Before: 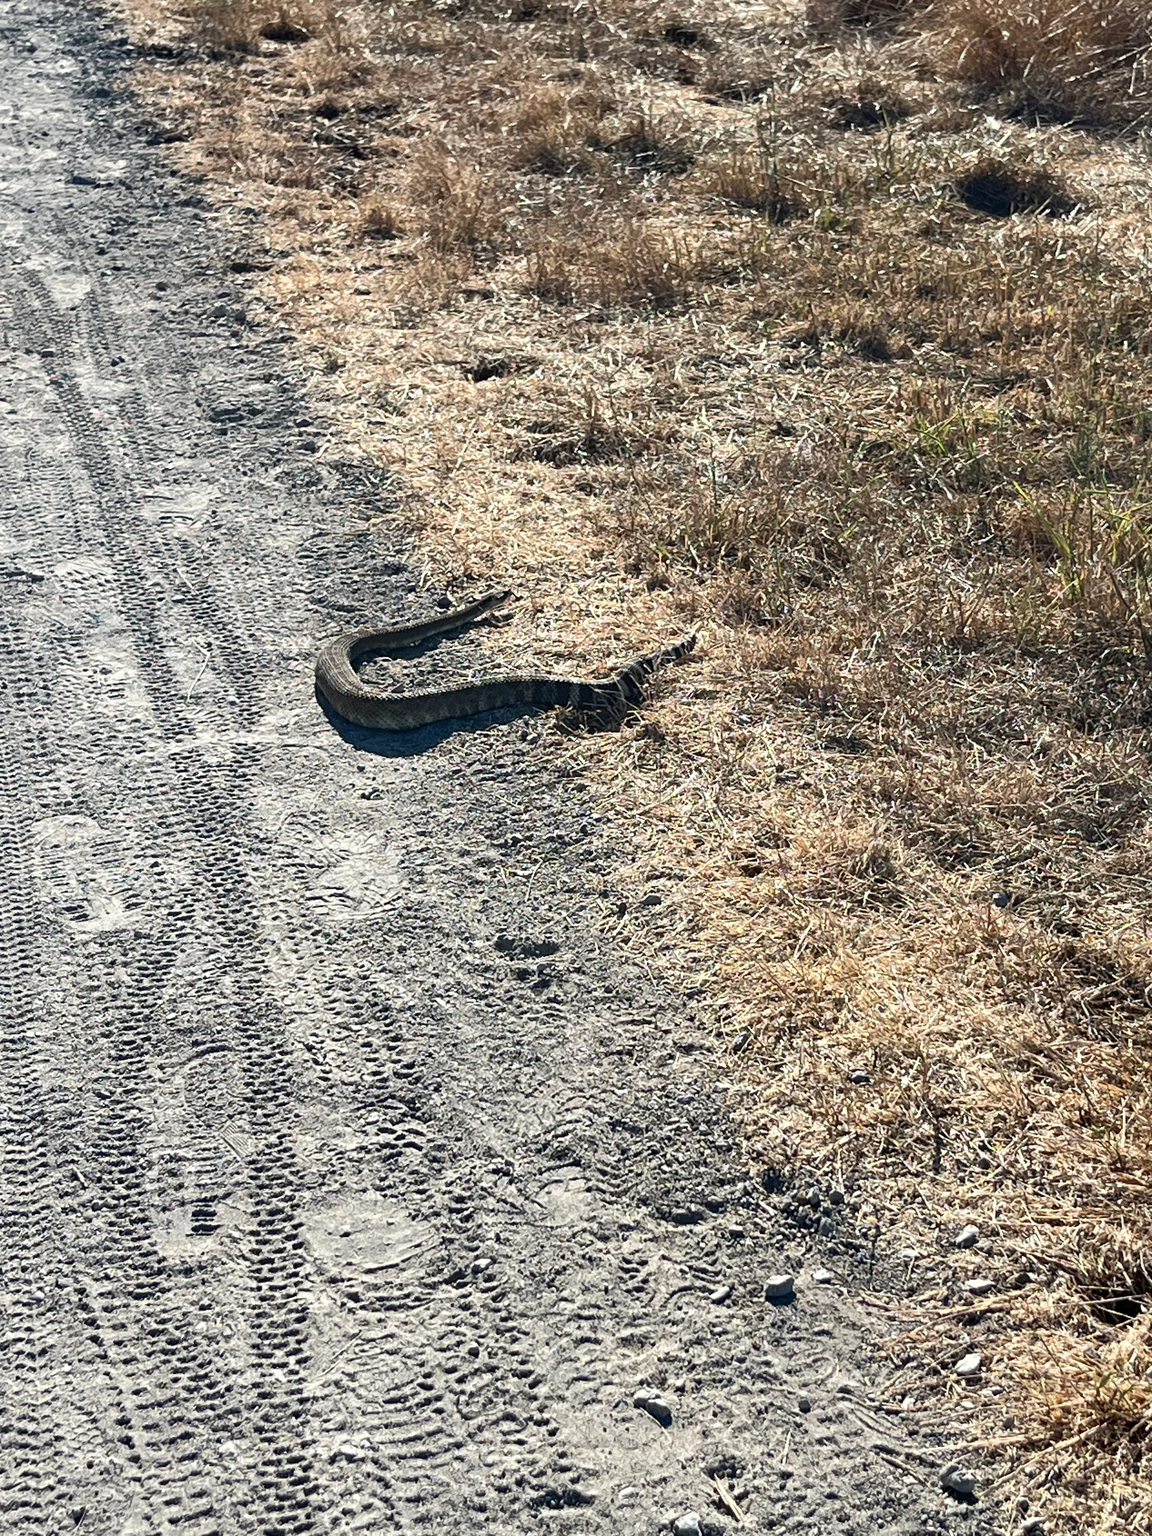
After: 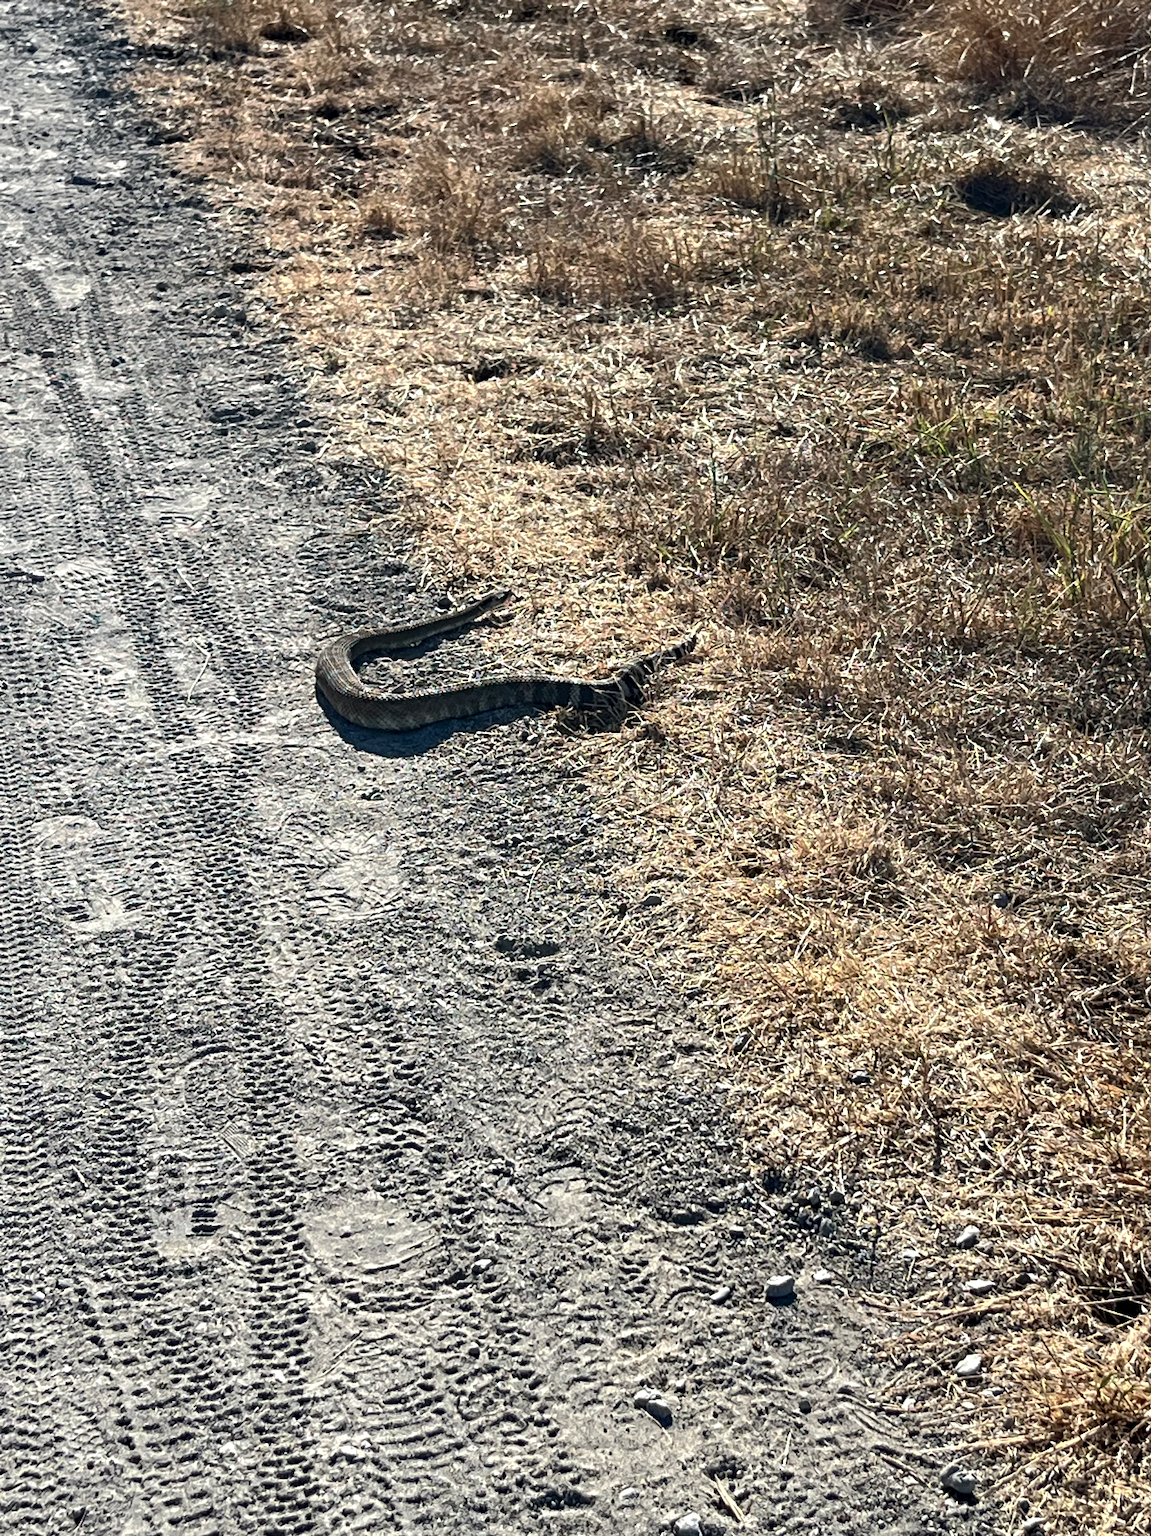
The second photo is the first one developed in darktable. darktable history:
tone equalizer: on, module defaults
base curve: curves: ch0 [(0, 0) (0.74, 0.67) (1, 1)], preserve colors none
contrast equalizer: y [[0.5, 0.5, 0.544, 0.569, 0.5, 0.5], [0.5 ×6], [0.5 ×6], [0 ×6], [0 ×6]], mix 0.785
